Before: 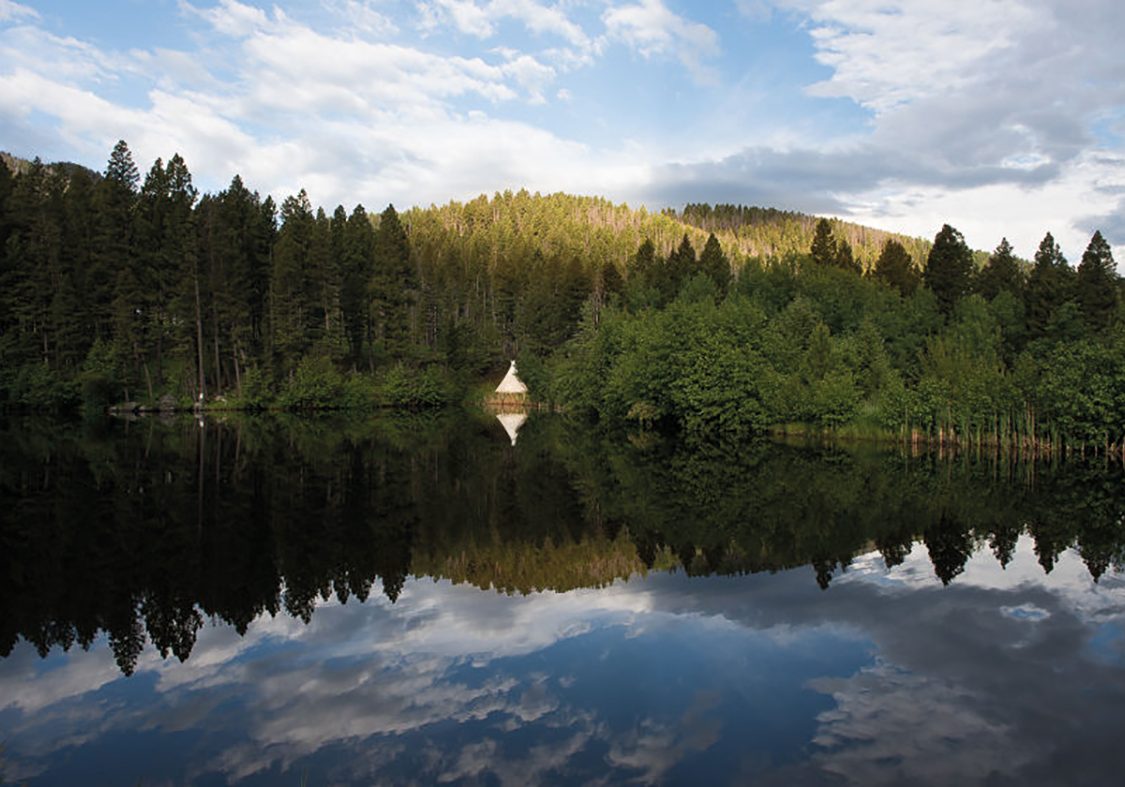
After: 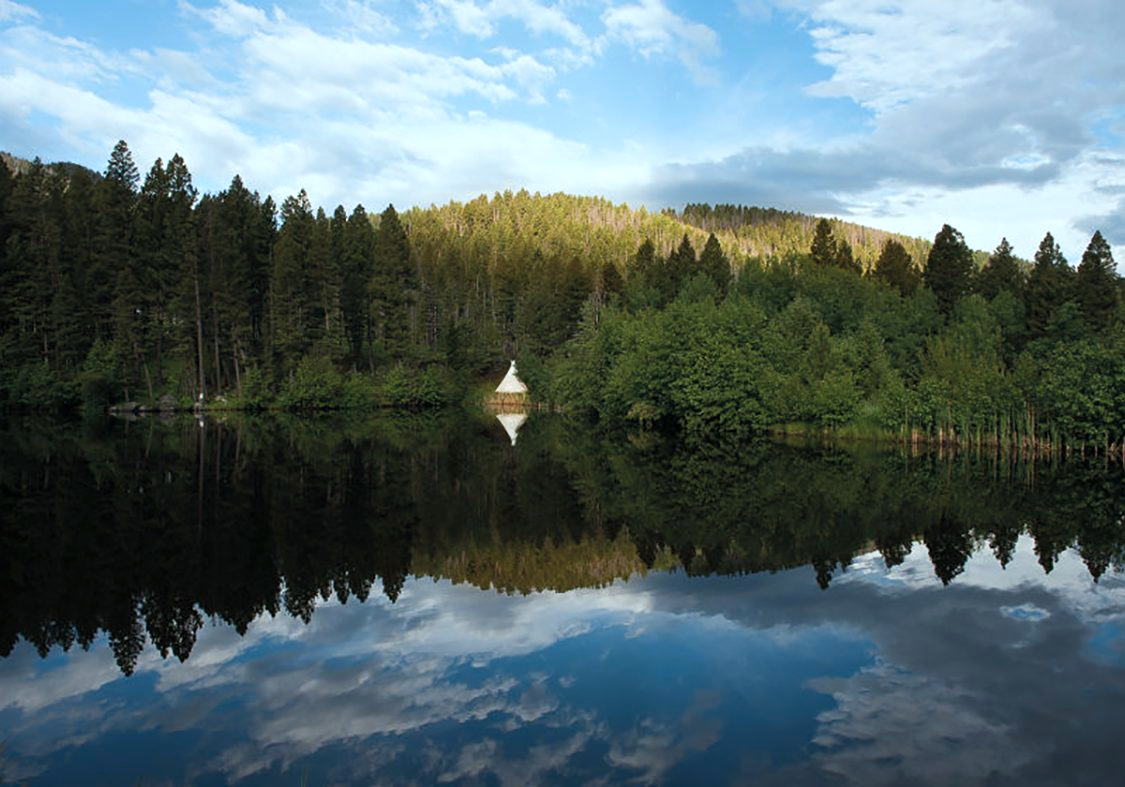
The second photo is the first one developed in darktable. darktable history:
color calibration: output R [1.063, -0.012, -0.003, 0], output G [0, 1.022, 0.021, 0], output B [-0.079, 0.047, 1, 0], illuminant F (fluorescent), F source F9 (Cool White Deluxe 4150 K) – high CRI, x 0.374, y 0.373, temperature 4160.86 K
